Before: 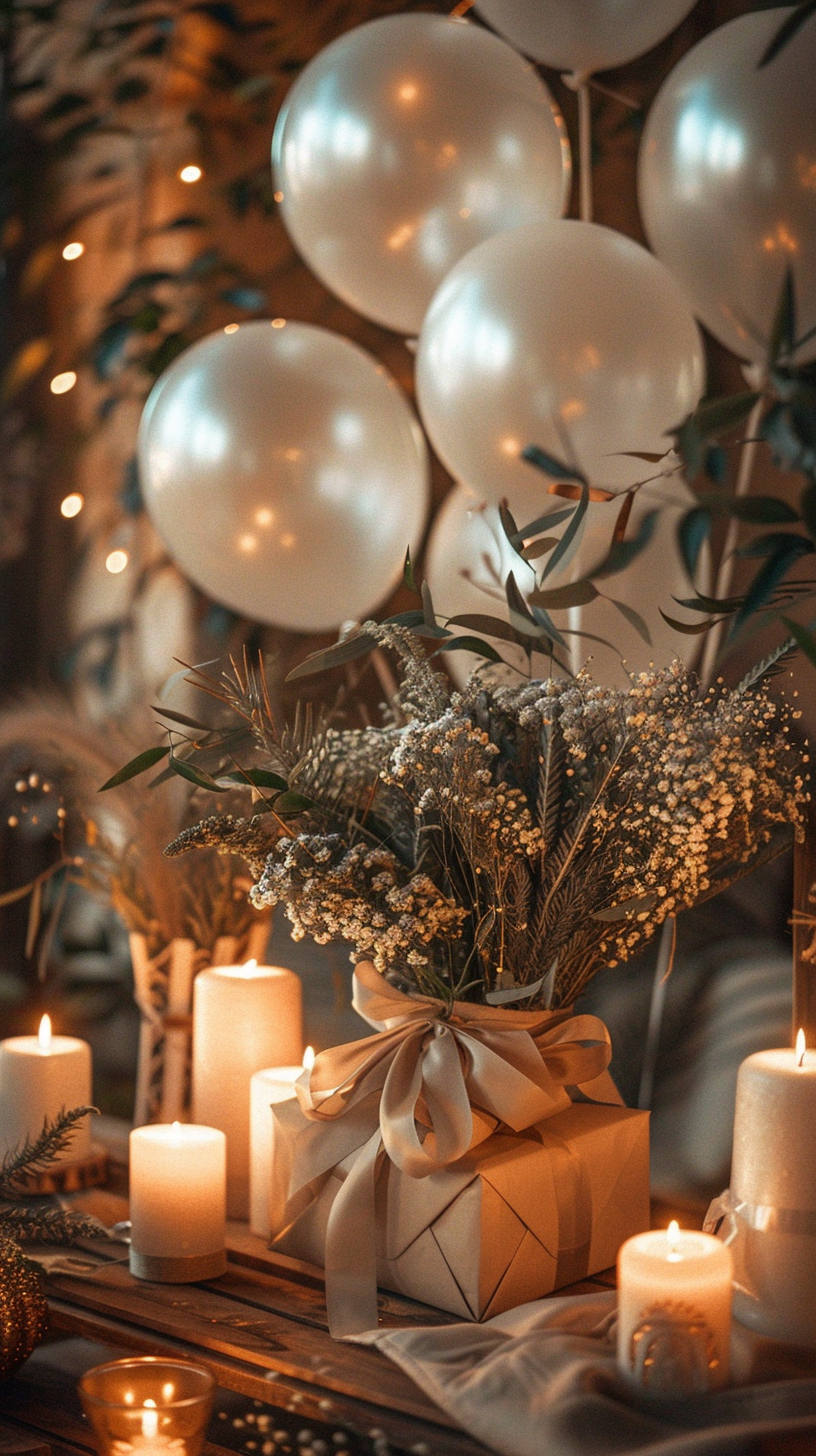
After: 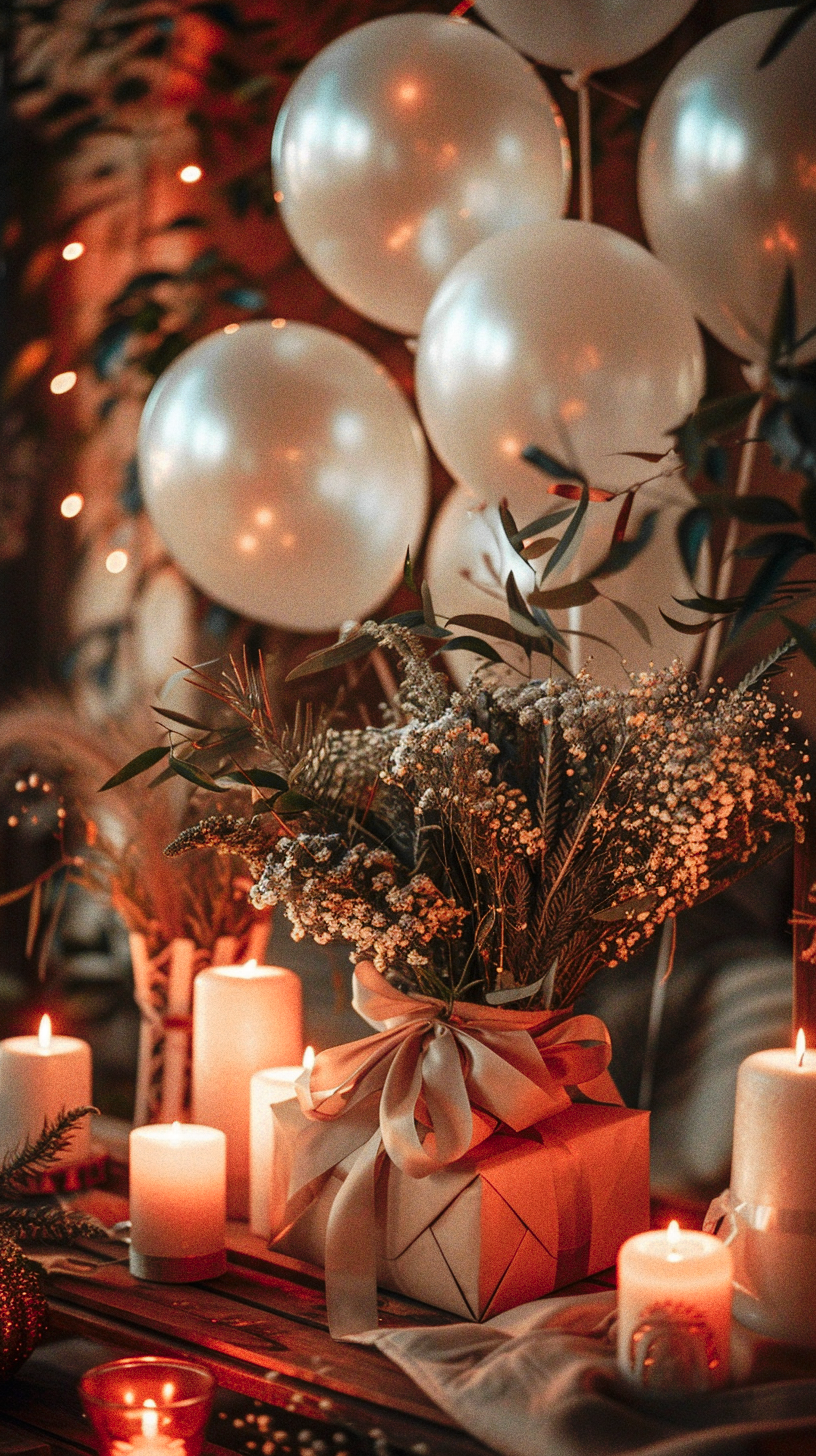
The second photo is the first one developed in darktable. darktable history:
grain: coarseness 0.09 ISO
tone curve: curves: ch0 [(0, 0) (0.003, 0.005) (0.011, 0.006) (0.025, 0.013) (0.044, 0.027) (0.069, 0.042) (0.1, 0.06) (0.136, 0.085) (0.177, 0.118) (0.224, 0.171) (0.277, 0.239) (0.335, 0.314) (0.399, 0.394) (0.468, 0.473) (0.543, 0.552) (0.623, 0.64) (0.709, 0.718) (0.801, 0.801) (0.898, 0.882) (1, 1)], preserve colors none
color zones: curves: ch1 [(0.29, 0.492) (0.373, 0.185) (0.509, 0.481)]; ch2 [(0.25, 0.462) (0.749, 0.457)], mix 40.67%
